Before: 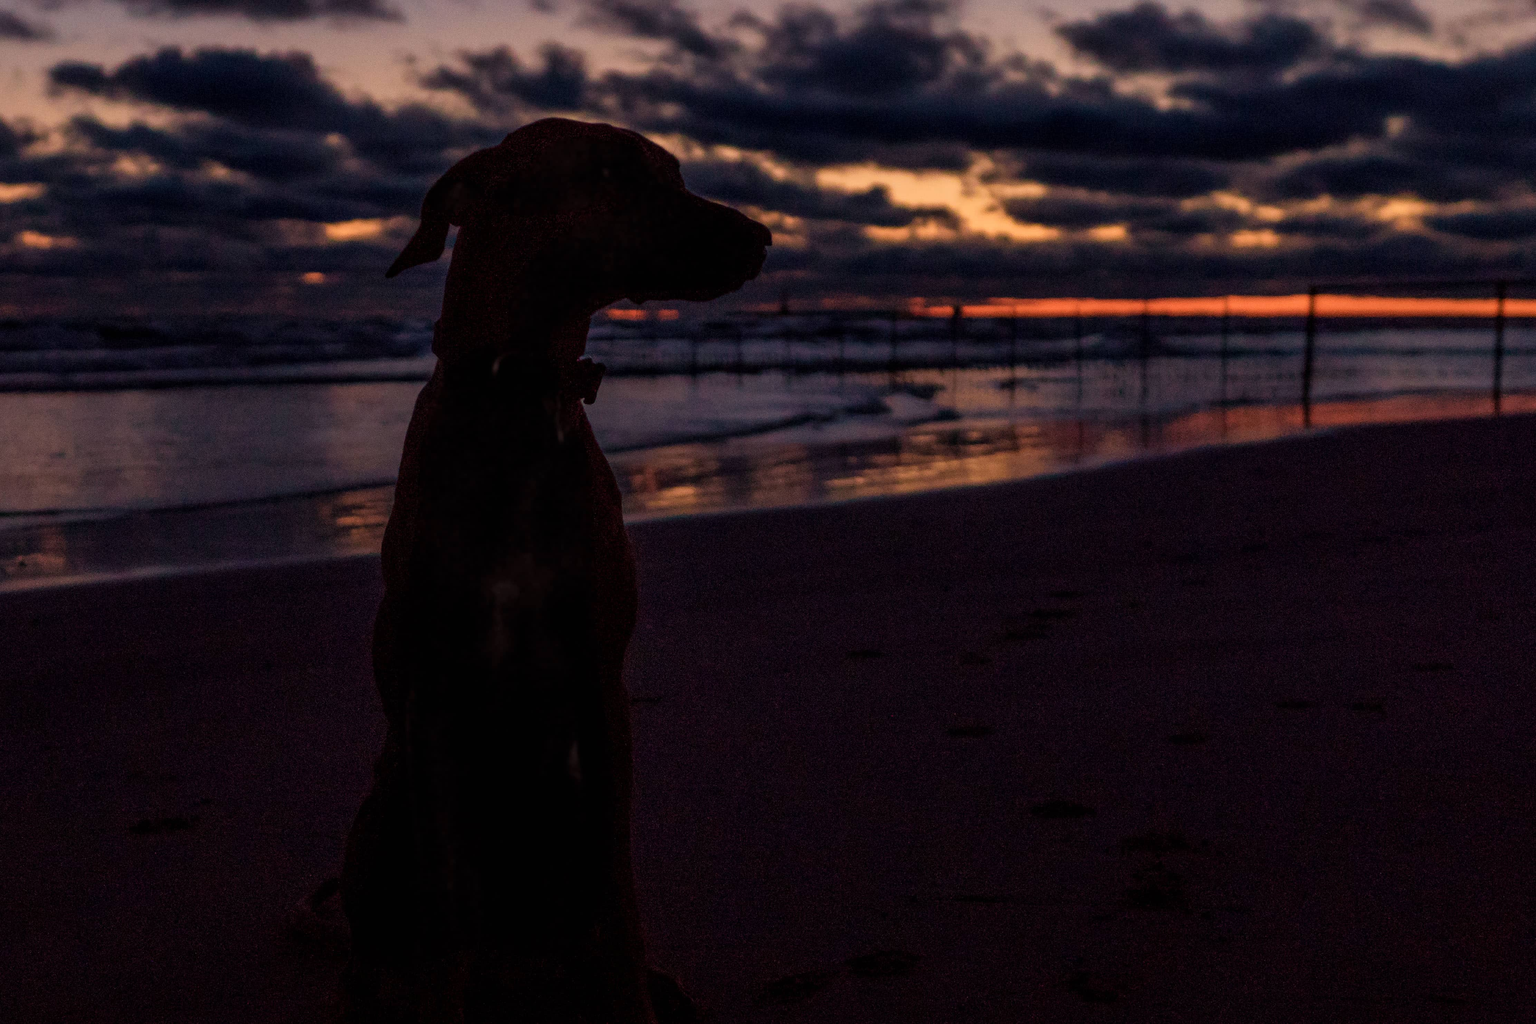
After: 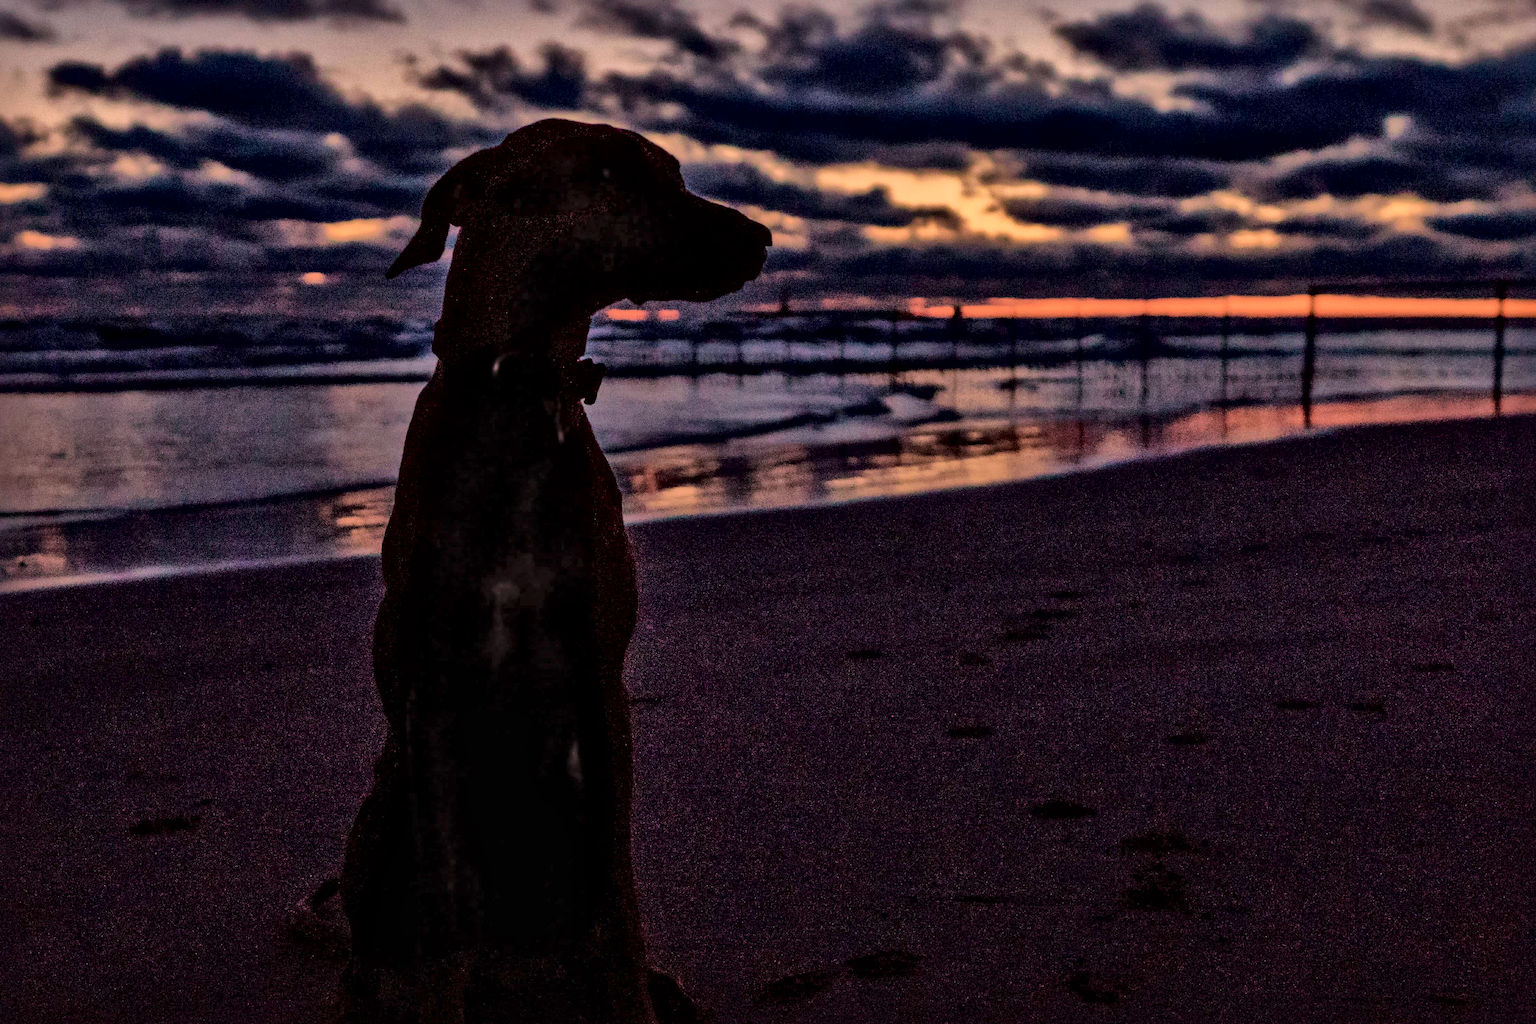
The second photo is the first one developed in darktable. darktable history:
shadows and highlights: on, module defaults
local contrast: mode bilateral grid, contrast 44, coarseness 69, detail 214%, midtone range 0.2
